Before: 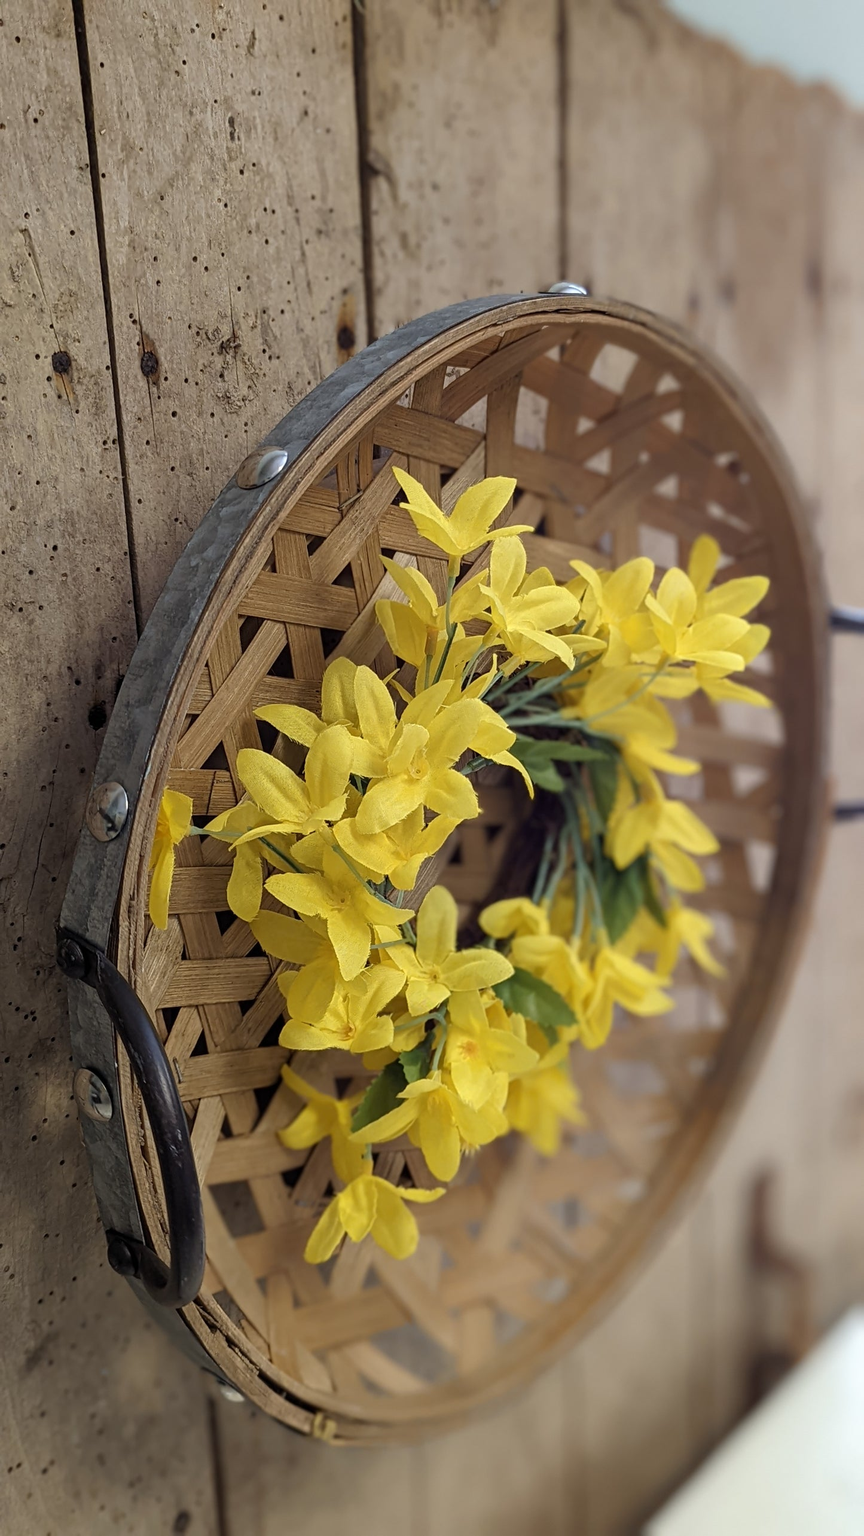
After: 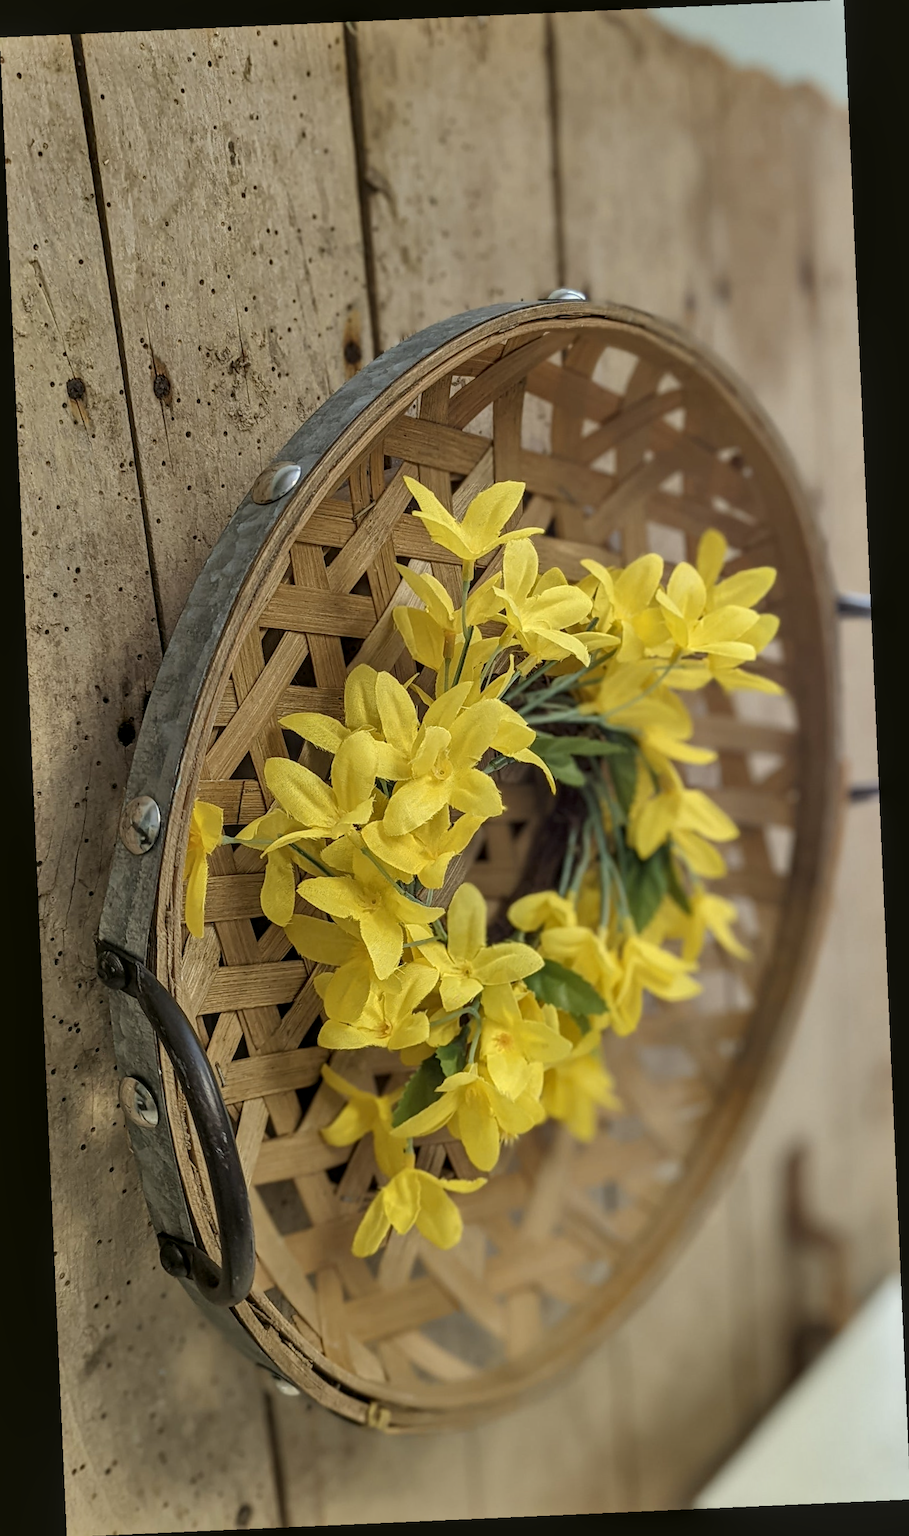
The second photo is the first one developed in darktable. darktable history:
color balance: mode lift, gamma, gain (sRGB), lift [1.04, 1, 1, 0.97], gamma [1.01, 1, 1, 0.97], gain [0.96, 1, 1, 0.97]
white balance: red 1, blue 1
shadows and highlights: low approximation 0.01, soften with gaussian
local contrast: on, module defaults
rotate and perspective: rotation -2.56°, automatic cropping off
tone equalizer: on, module defaults
